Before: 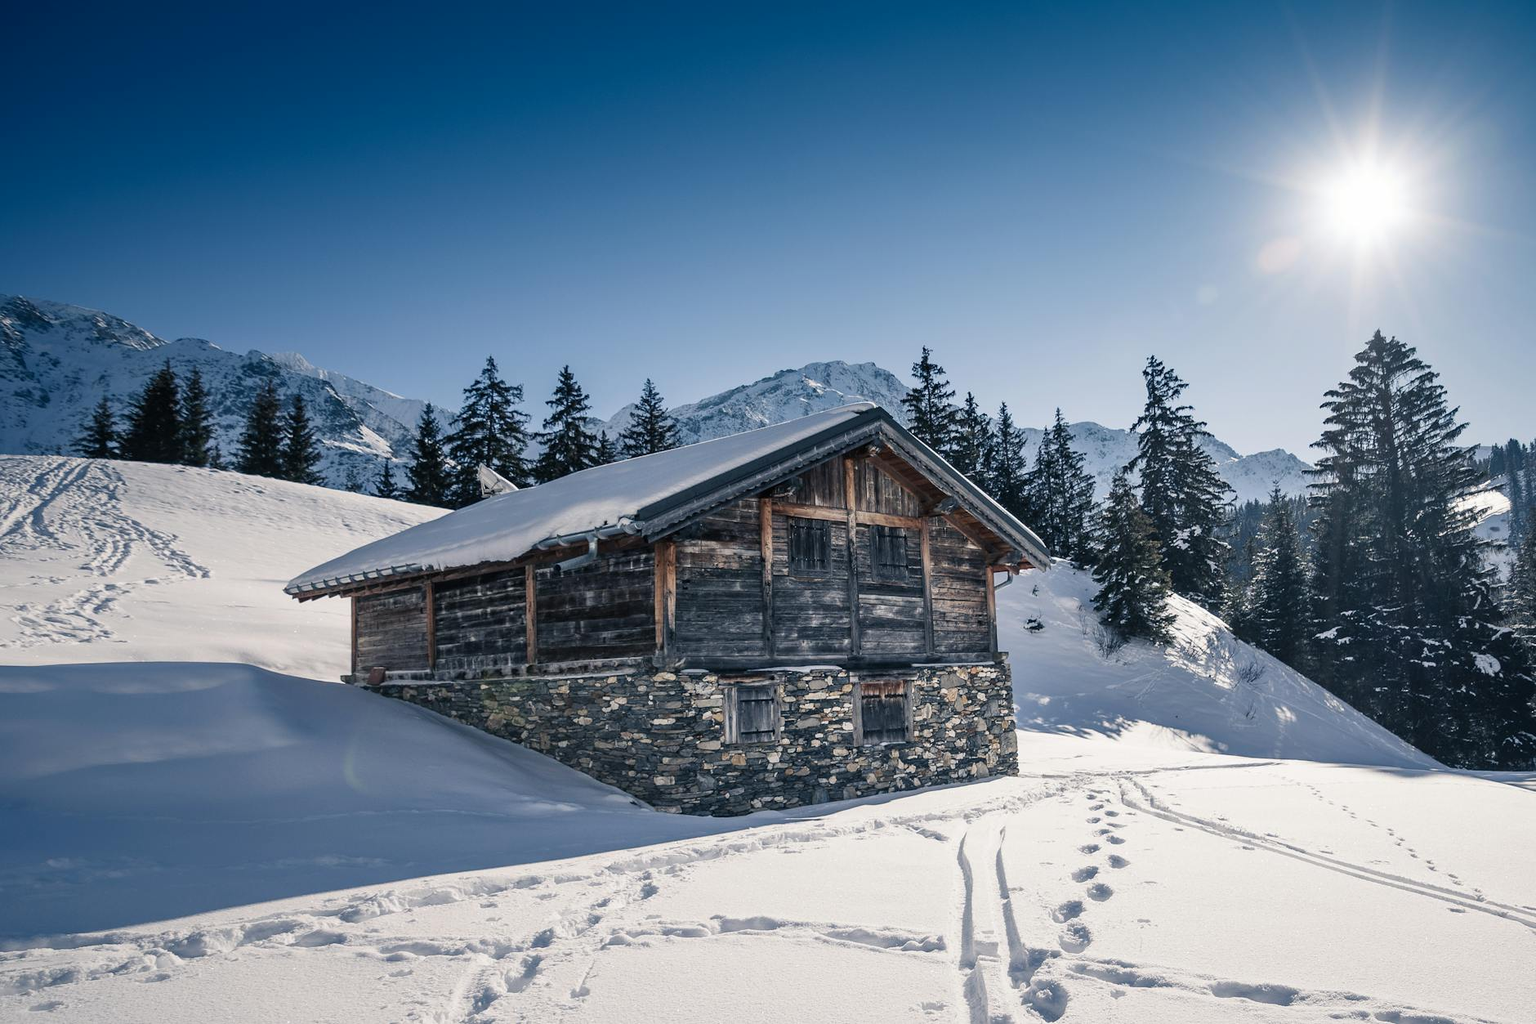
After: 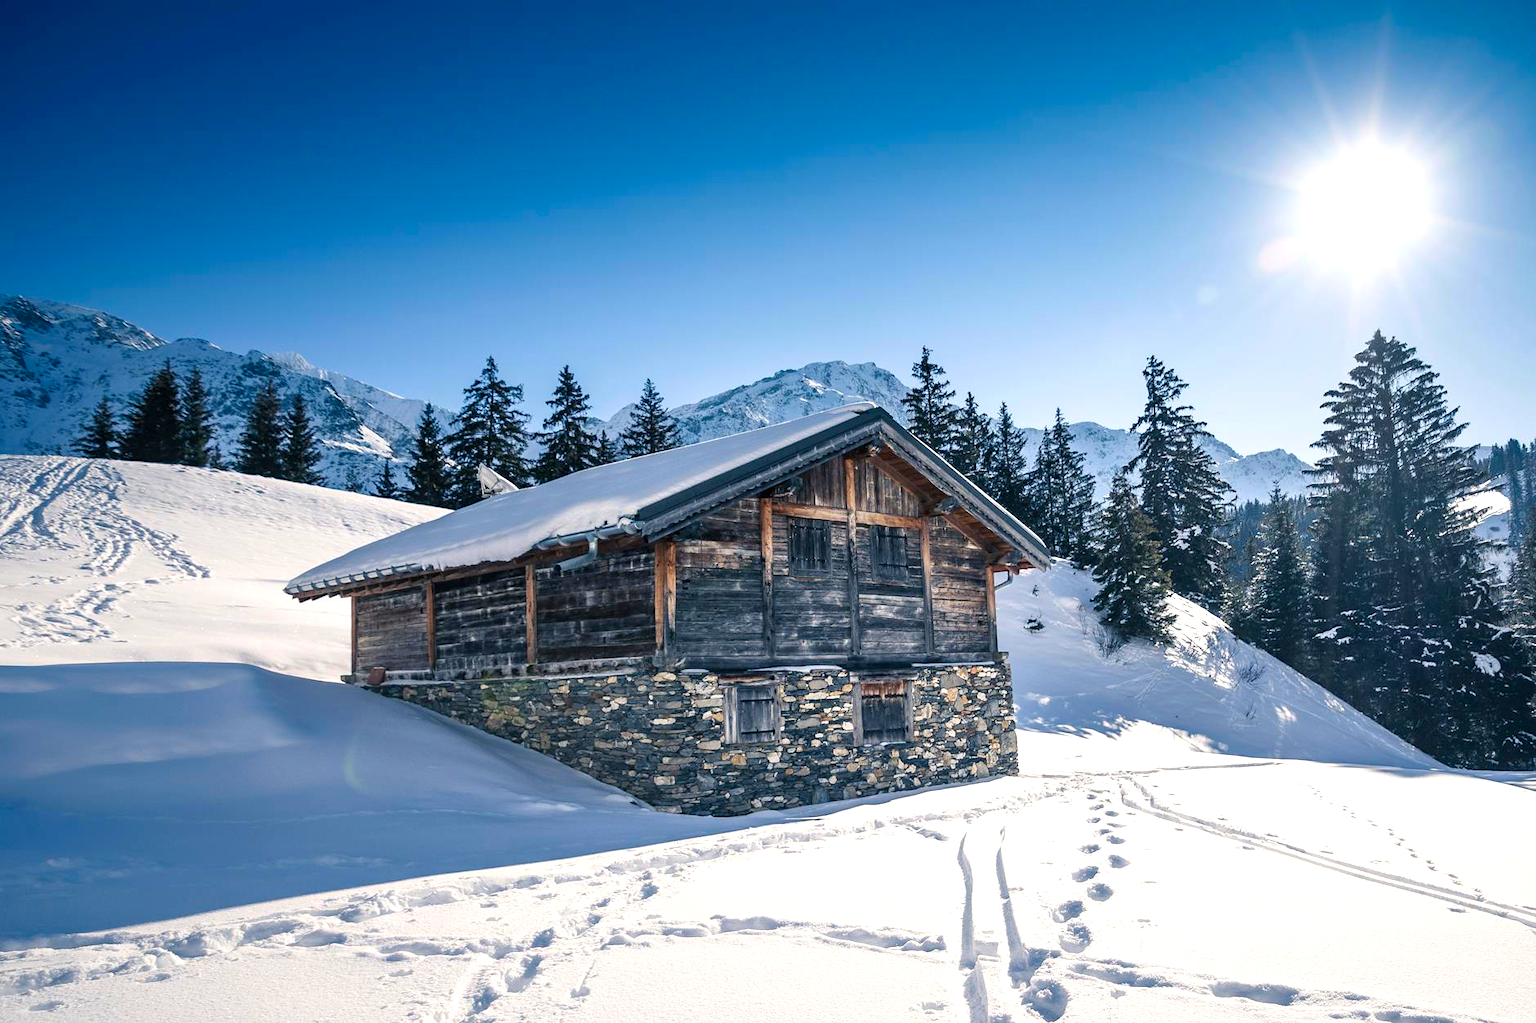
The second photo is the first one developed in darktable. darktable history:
exposure: black level correction 0.001, exposure 0.5 EV, compensate exposure bias true, compensate highlight preservation false
color balance rgb: perceptual saturation grading › global saturation 30%, global vibrance 20%
